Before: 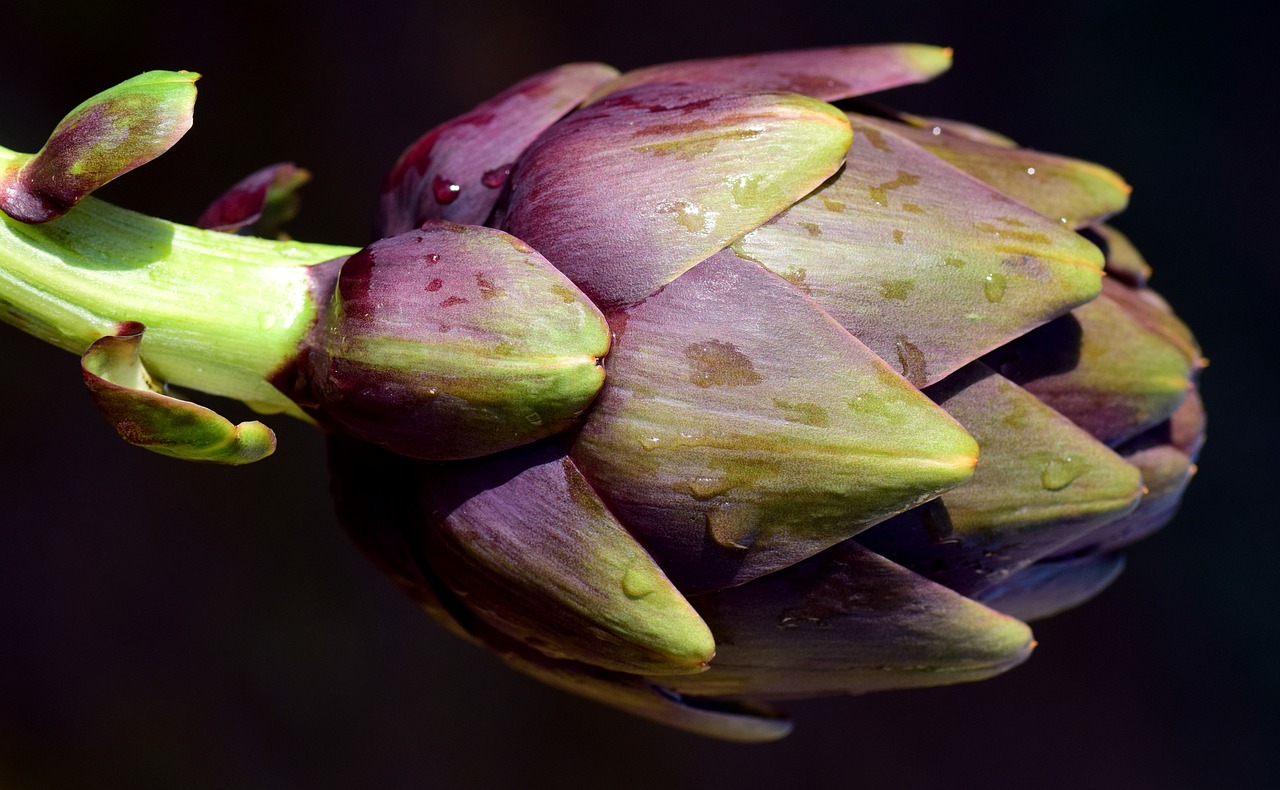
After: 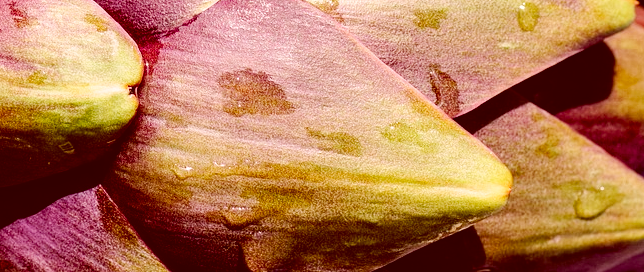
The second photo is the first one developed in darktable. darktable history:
contrast brightness saturation: contrast 0.039, saturation 0.161
local contrast: on, module defaults
color correction: highlights a* 9.44, highlights b* 8.49, shadows a* 39.24, shadows b* 39.89, saturation 0.766
base curve: curves: ch0 [(0, 0) (0.032, 0.025) (0.121, 0.166) (0.206, 0.329) (0.605, 0.79) (1, 1)], preserve colors none
crop: left 36.506%, top 34.428%, right 13.158%, bottom 31.05%
